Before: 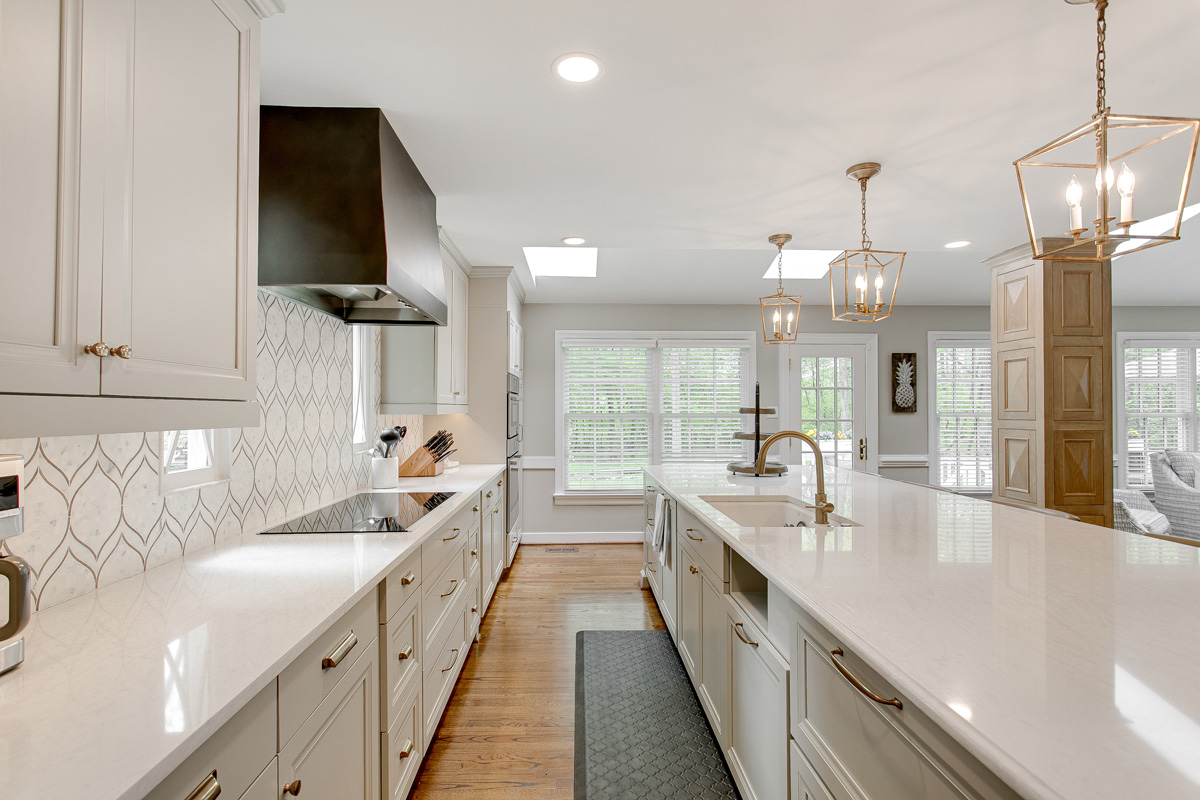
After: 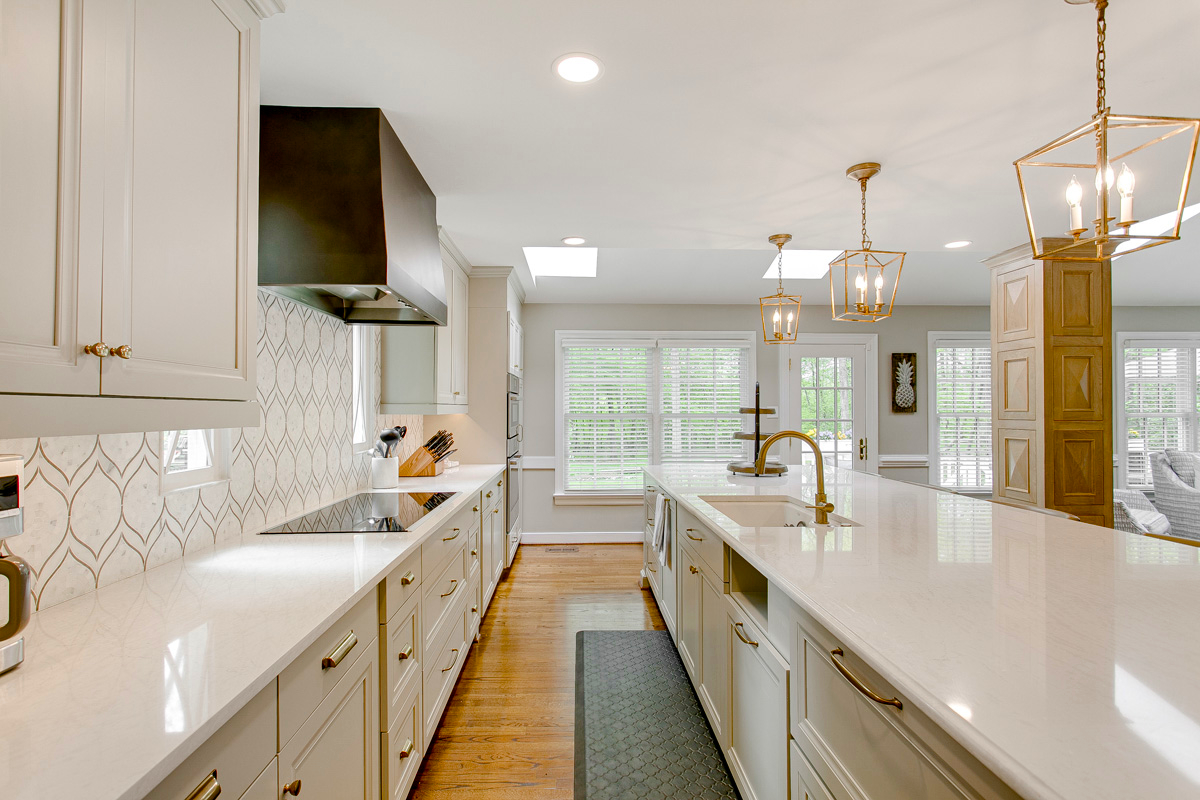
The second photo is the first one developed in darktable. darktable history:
color balance rgb: linear chroma grading › shadows 31.752%, linear chroma grading › global chroma -1.446%, linear chroma grading › mid-tones 3.78%, perceptual saturation grading › global saturation 20%, perceptual saturation grading › highlights 3.653%, perceptual saturation grading › shadows 49.95%
